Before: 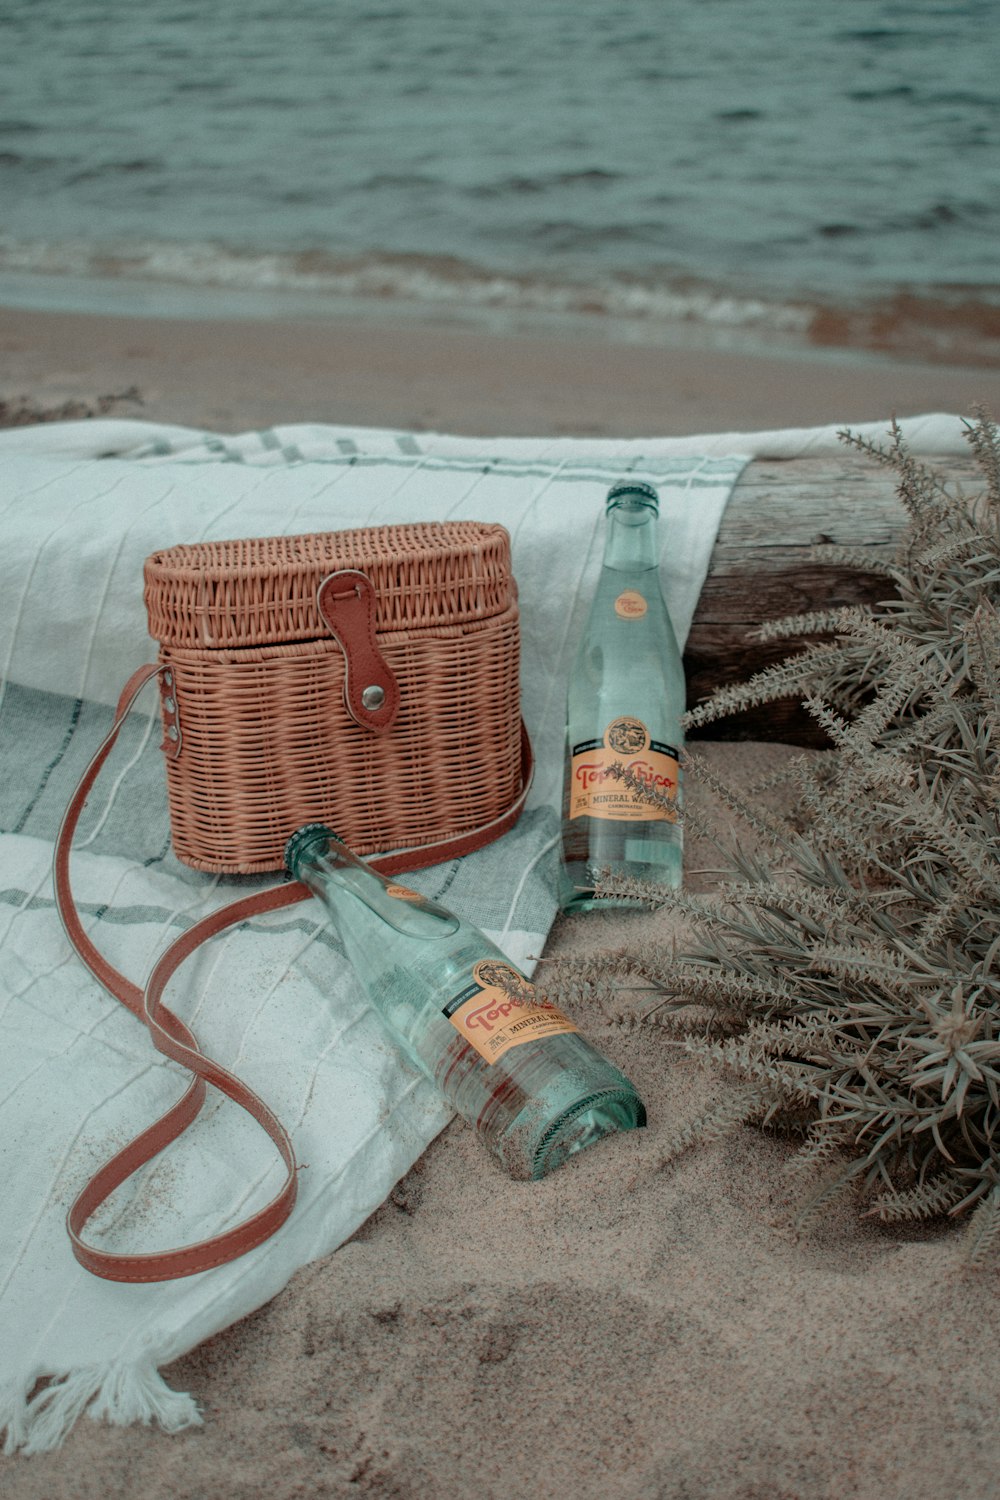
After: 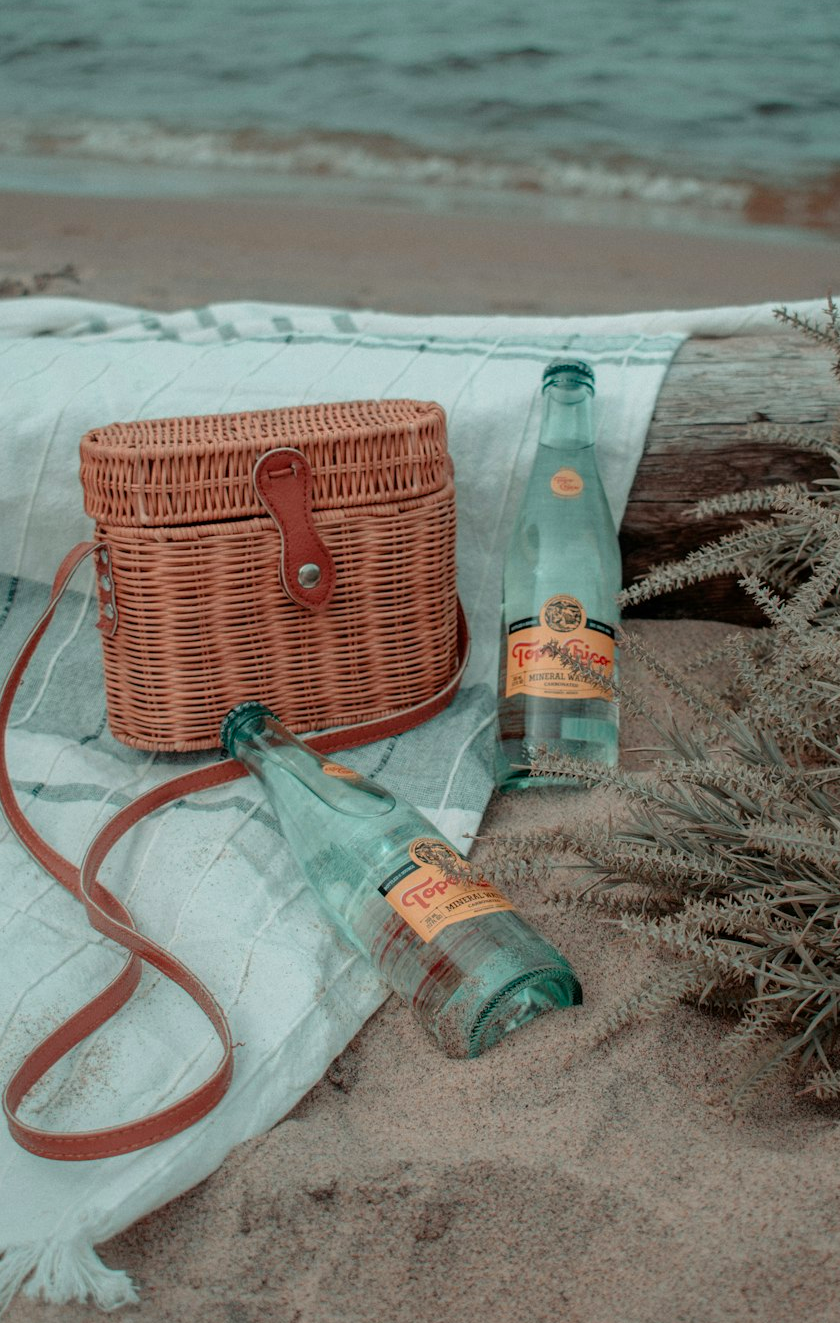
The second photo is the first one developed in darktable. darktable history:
tone equalizer: on, module defaults
crop: left 6.446%, top 8.188%, right 9.538%, bottom 3.548%
